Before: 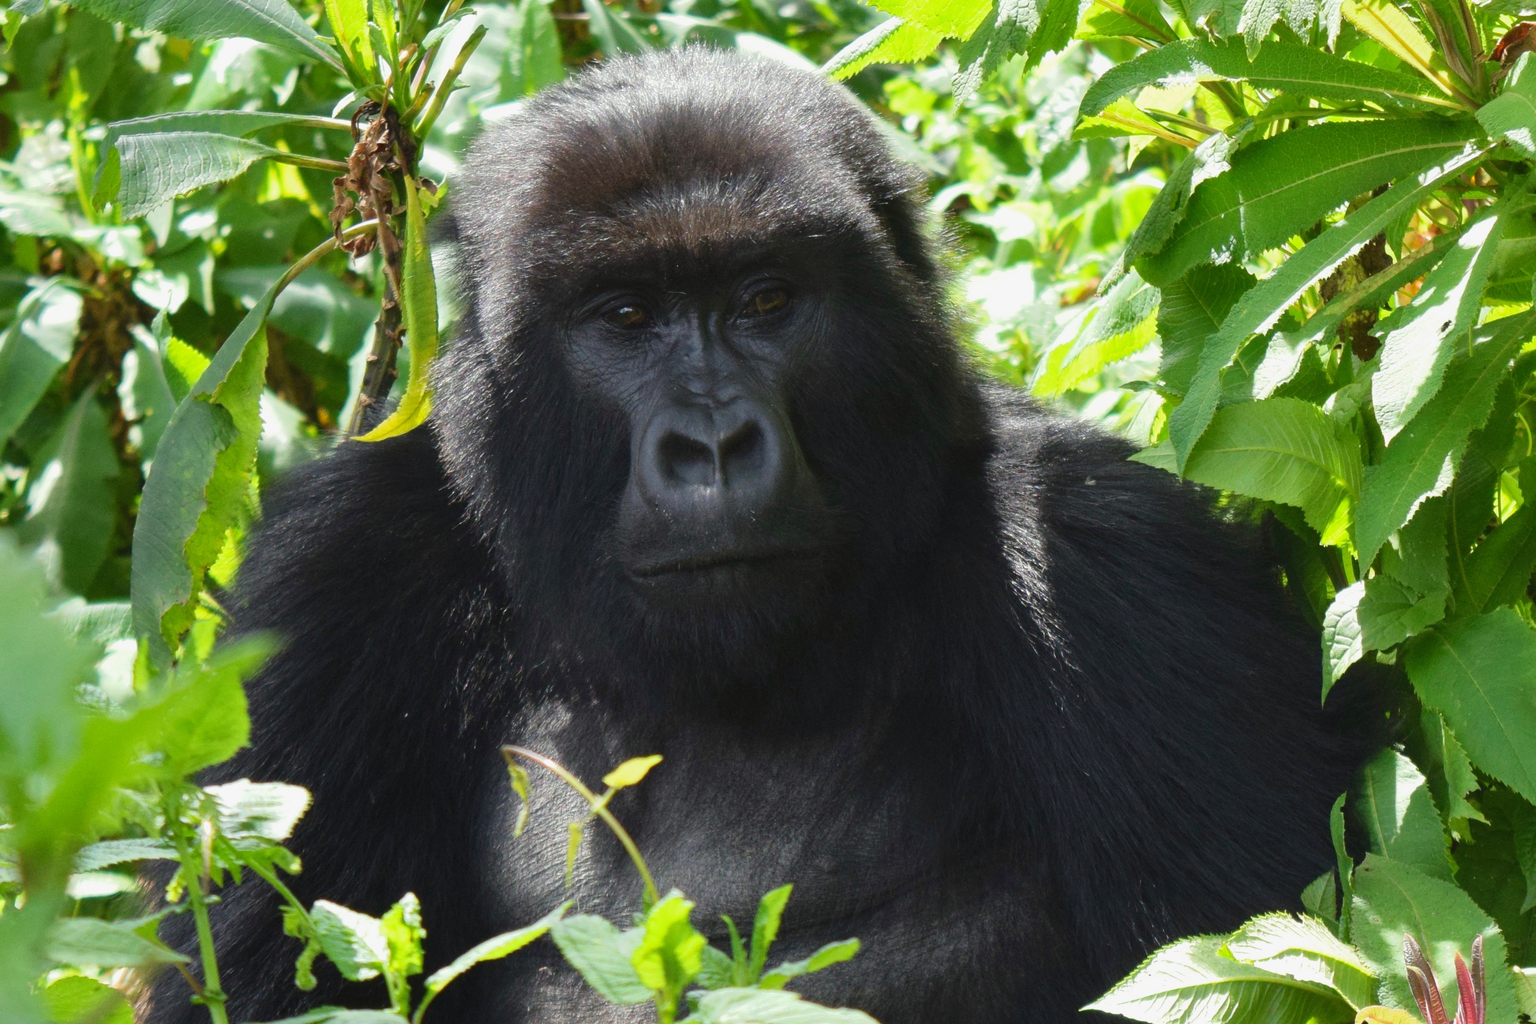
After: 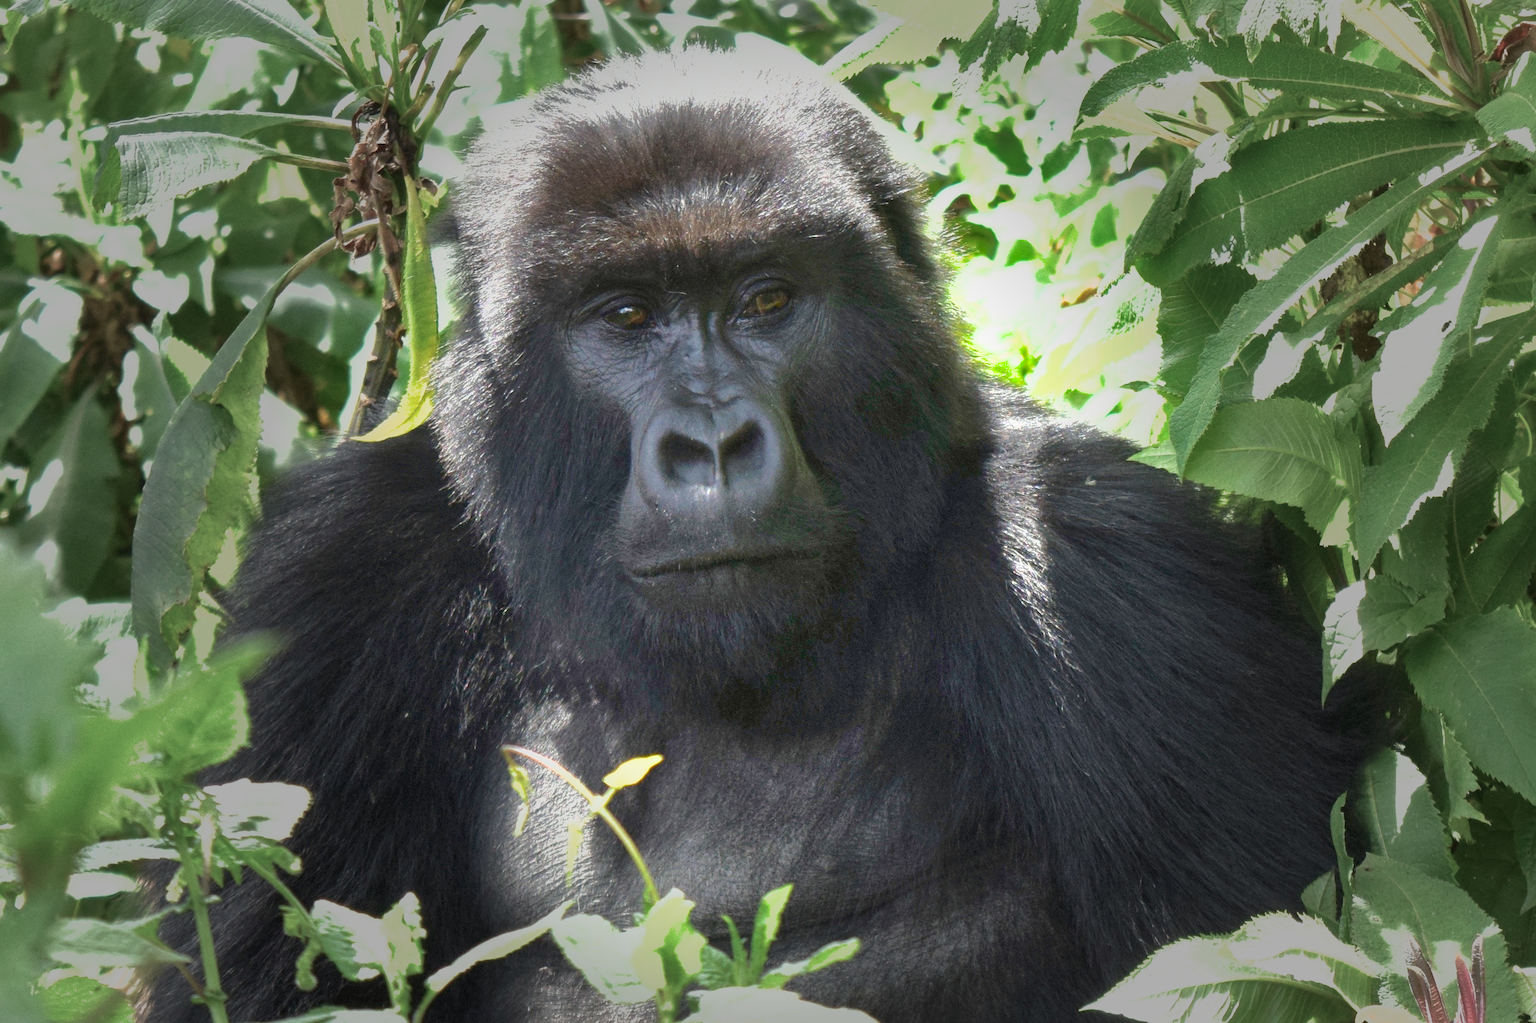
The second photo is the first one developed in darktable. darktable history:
exposure: exposure 1.137 EV, compensate highlight preservation false
vignetting: fall-off start 31.28%, fall-off radius 34.64%, brightness -0.575
tone equalizer: on, module defaults
shadows and highlights: on, module defaults
